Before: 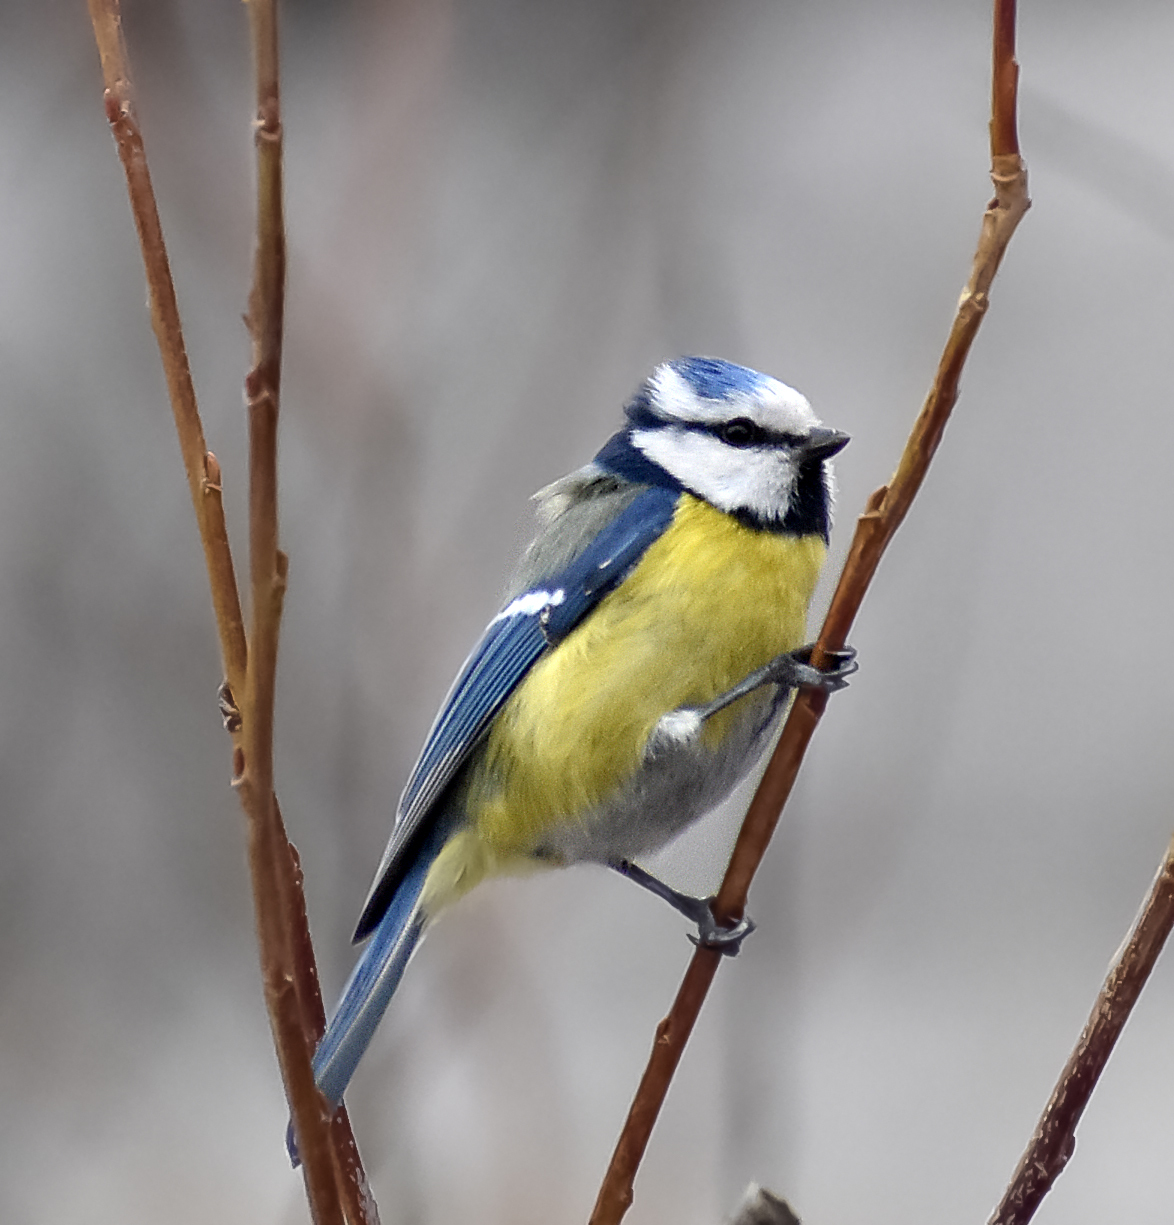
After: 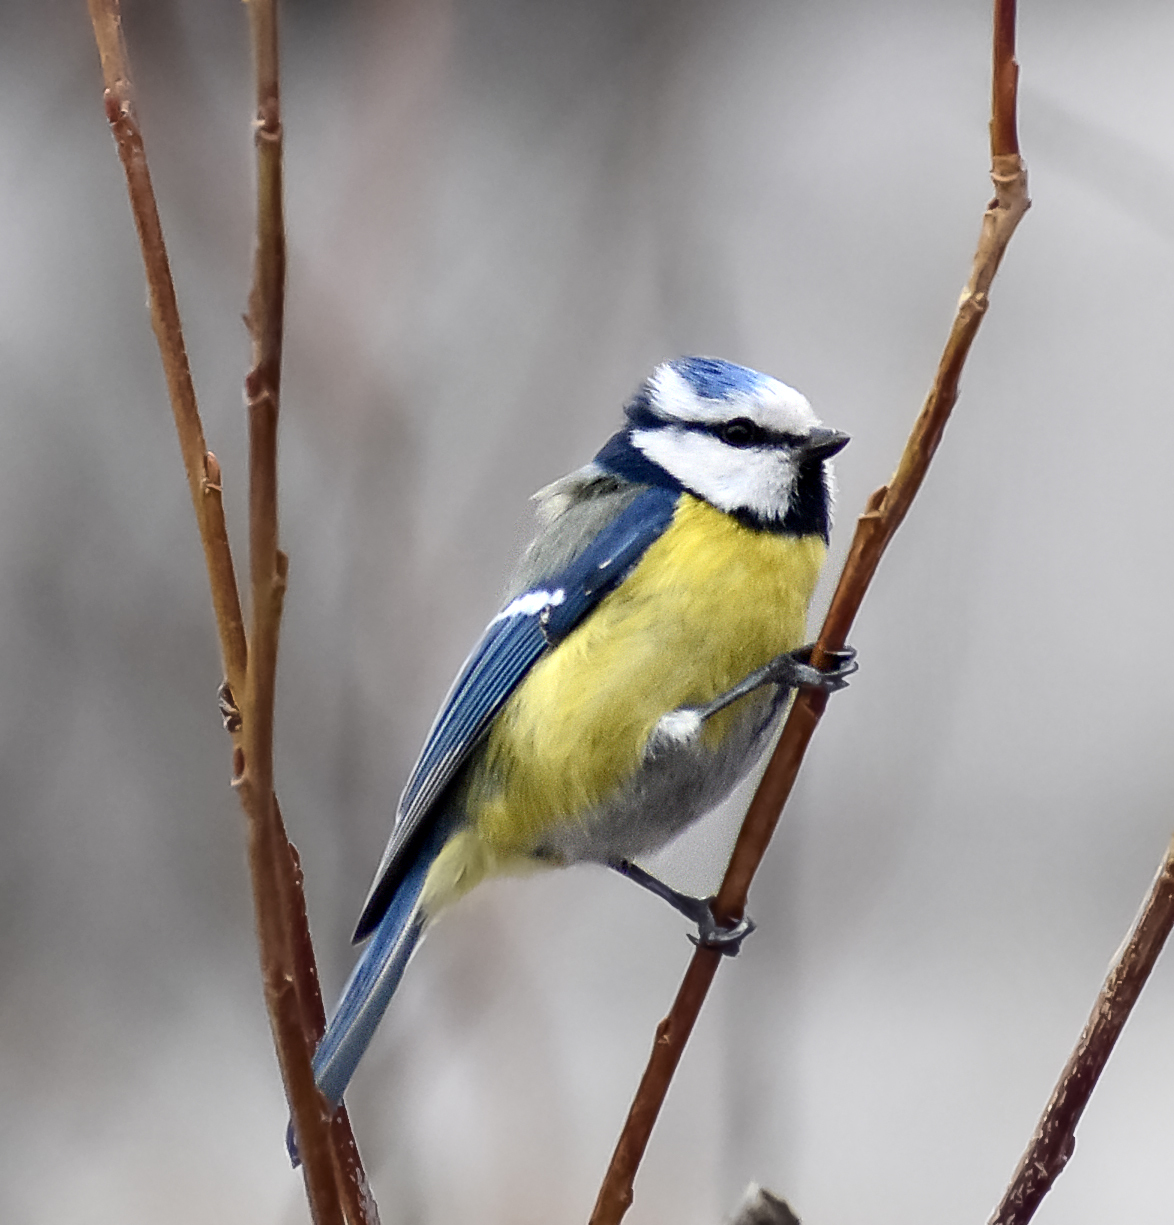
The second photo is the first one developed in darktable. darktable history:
shadows and highlights: shadows -23.08, highlights 46.15, soften with gaussian
contrast brightness saturation: contrast 0.14
